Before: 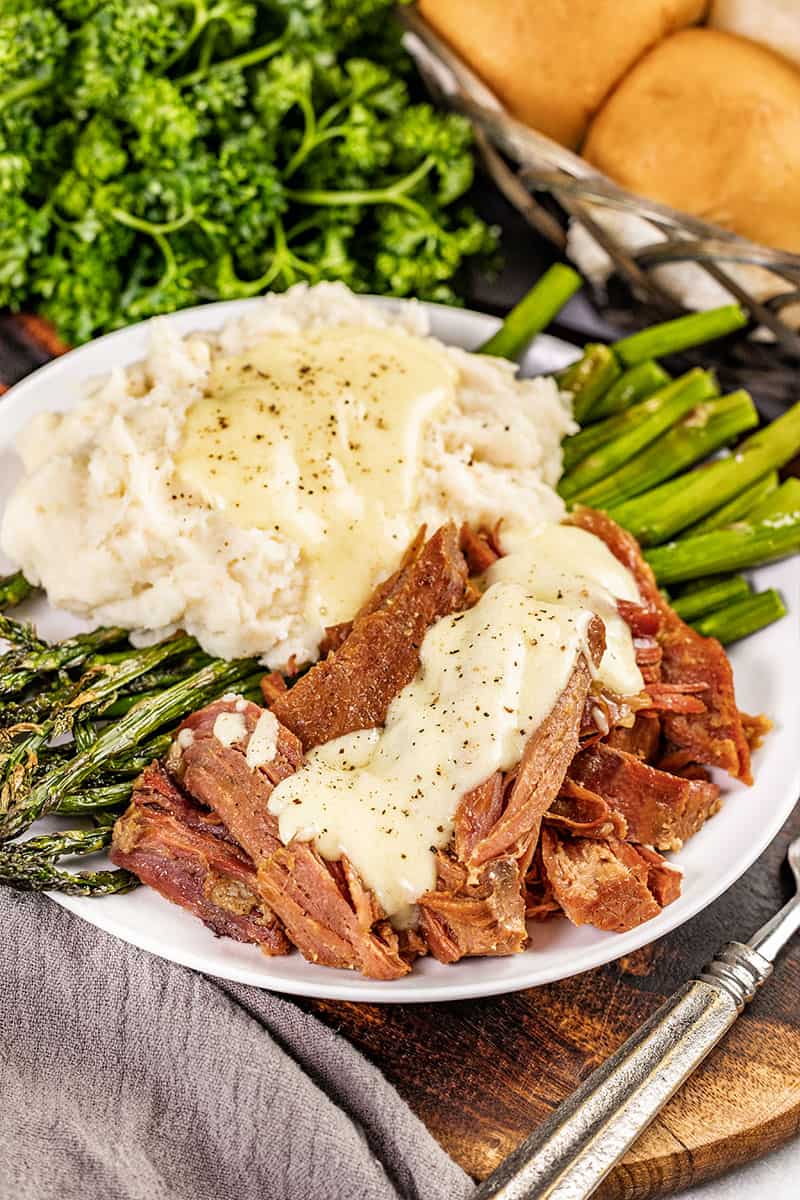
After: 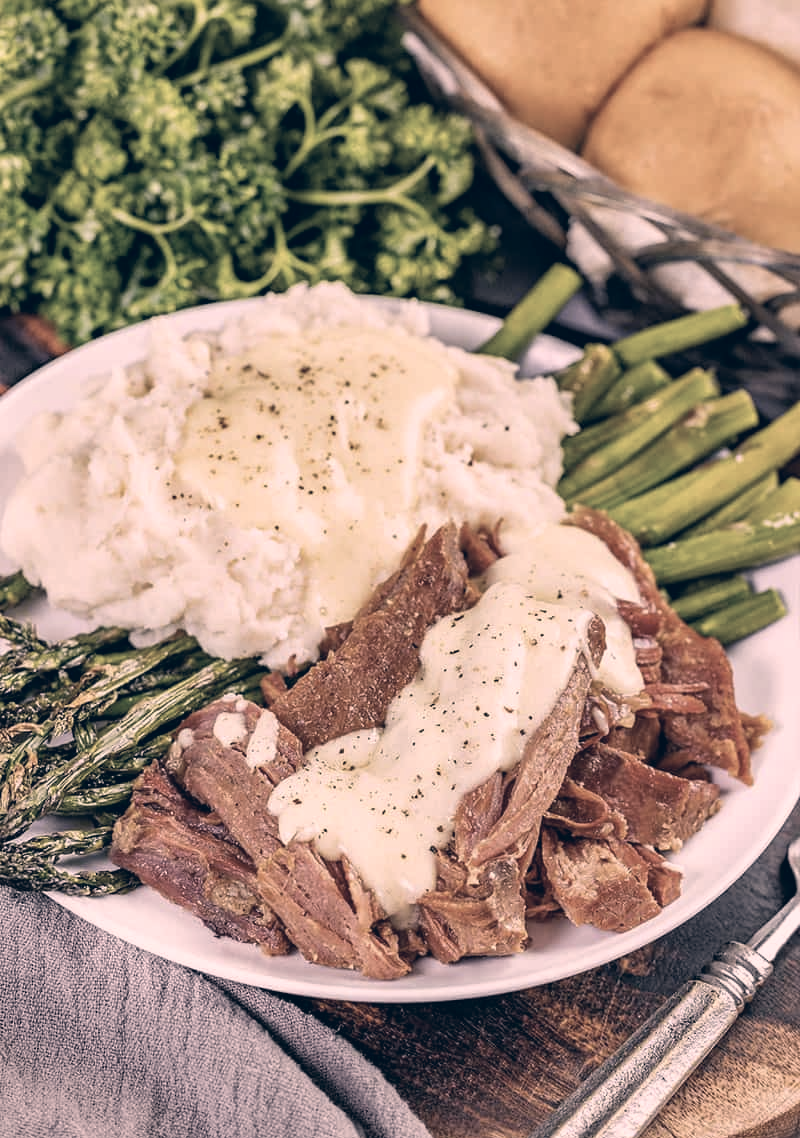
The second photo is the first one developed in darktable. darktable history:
color correction: highlights a* 14.16, highlights b* 6.01, shadows a* -5.75, shadows b* -15.17, saturation 0.874
crop and rotate: top 0.014%, bottom 5.074%
contrast brightness saturation: contrast -0.056, saturation -0.416
